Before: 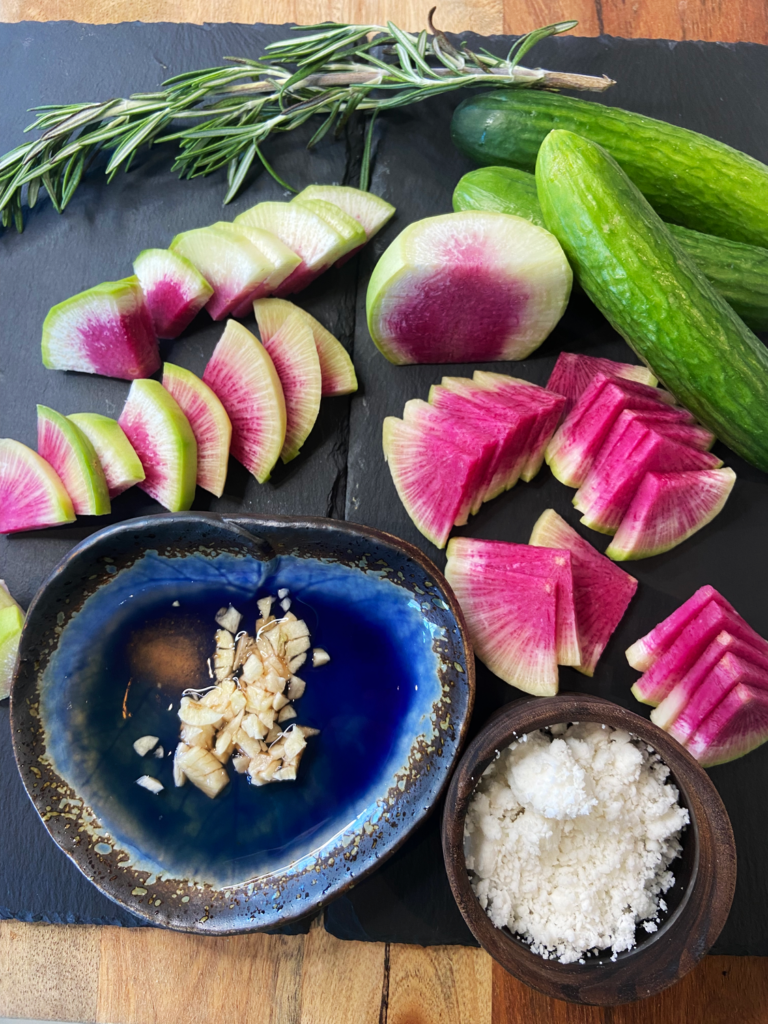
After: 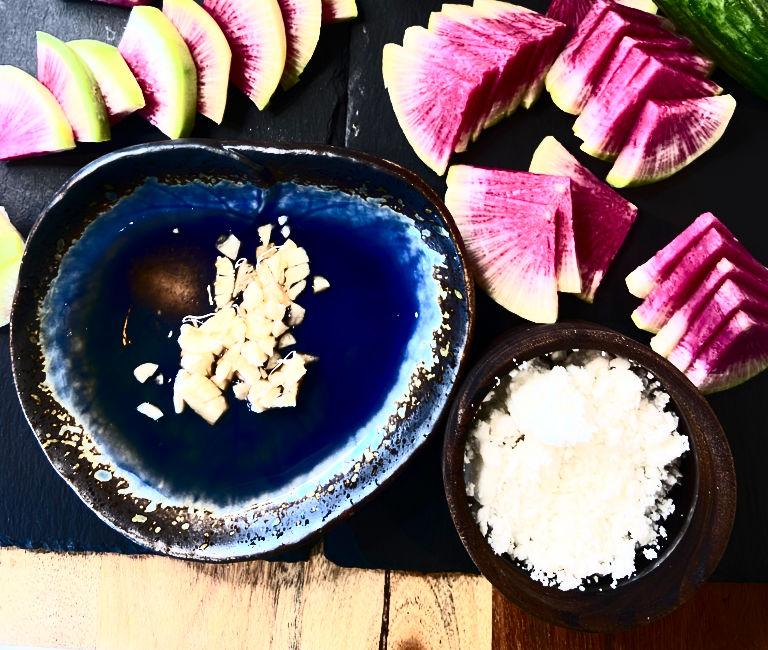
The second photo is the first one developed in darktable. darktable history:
crop and rotate: top 36.435%
contrast brightness saturation: contrast 0.93, brightness 0.2
